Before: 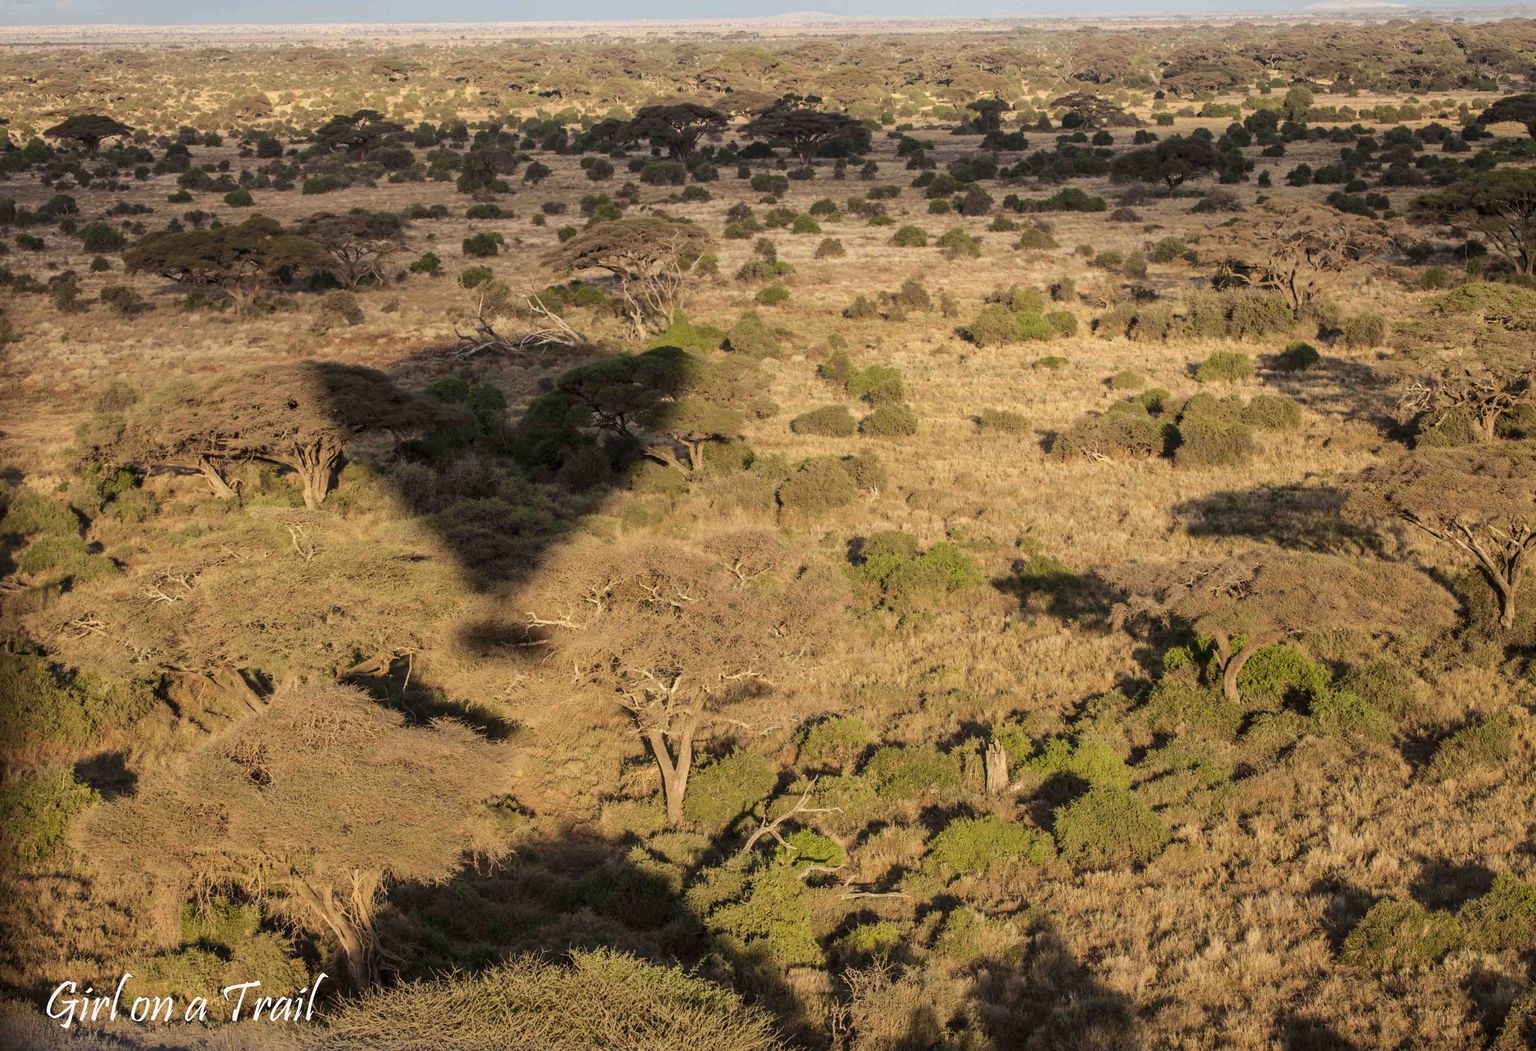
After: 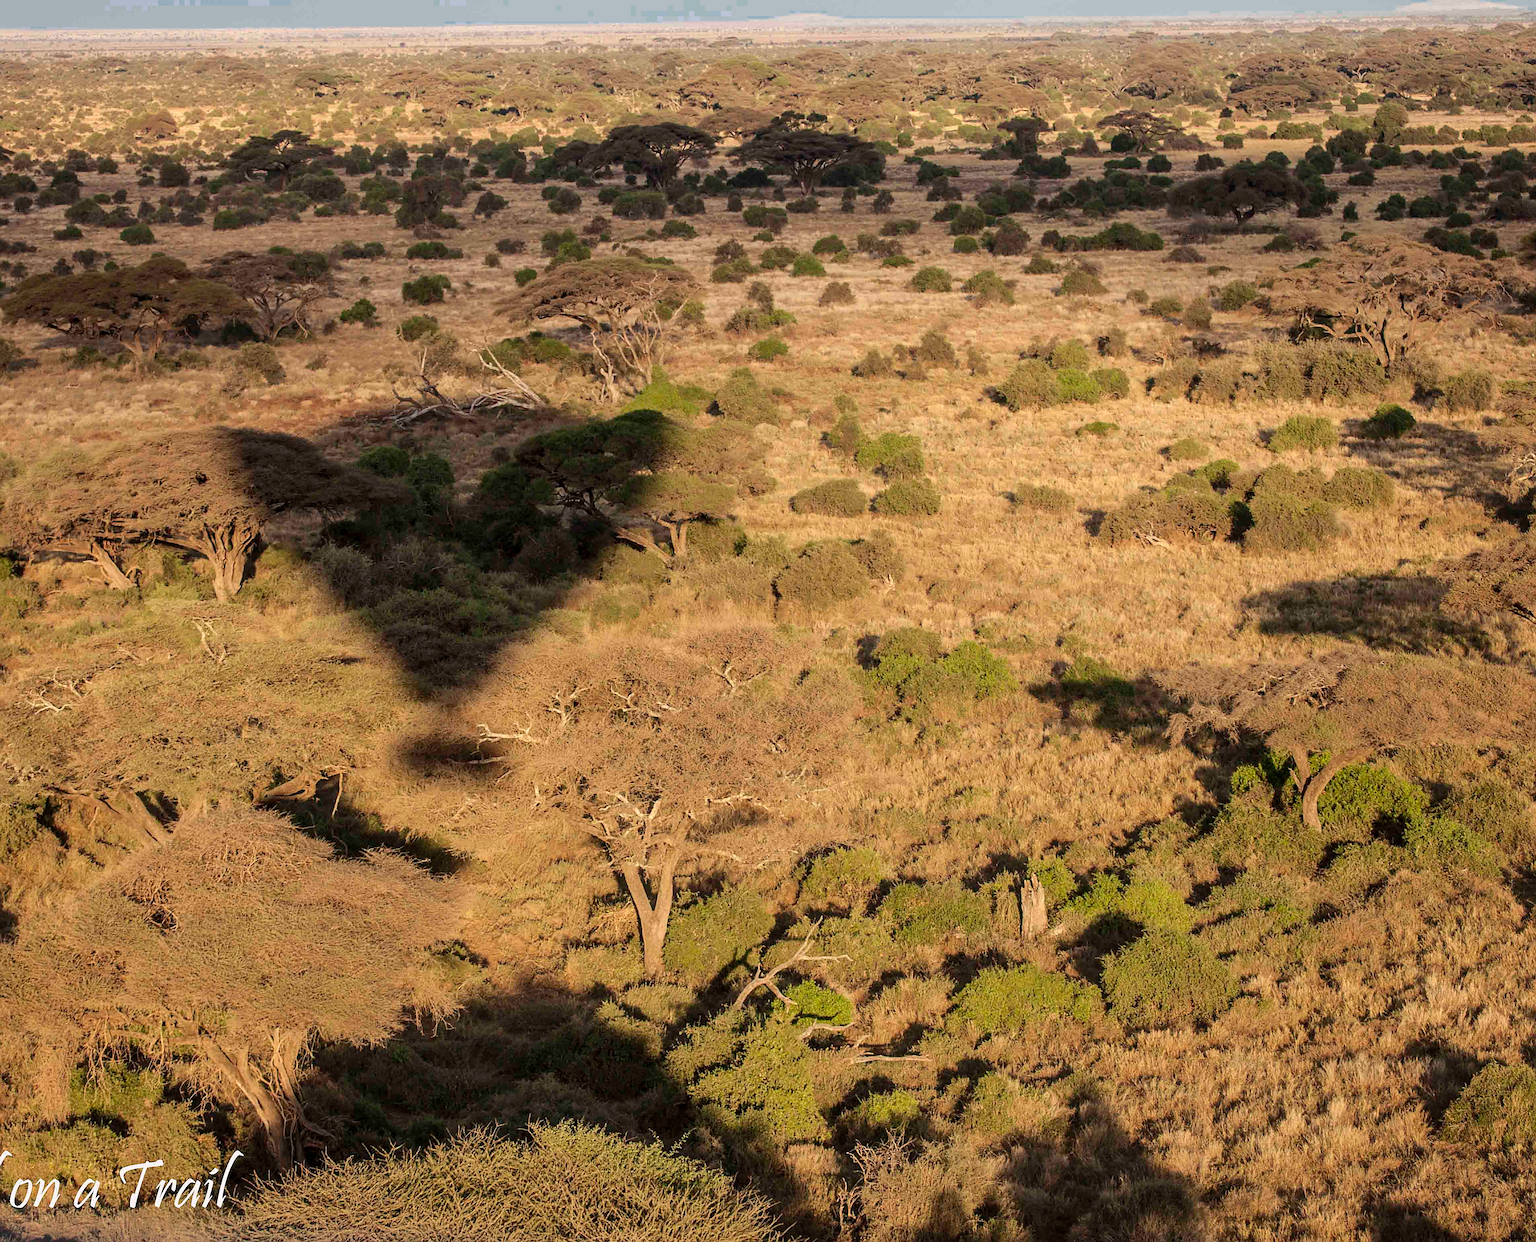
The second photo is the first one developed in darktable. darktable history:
sharpen: amount 0.74
color zones: curves: ch0 [(0.25, 0.5) (0.636, 0.25) (0.75, 0.5)]
crop: left 8.001%, right 7.408%
velvia: strength 6.44%
